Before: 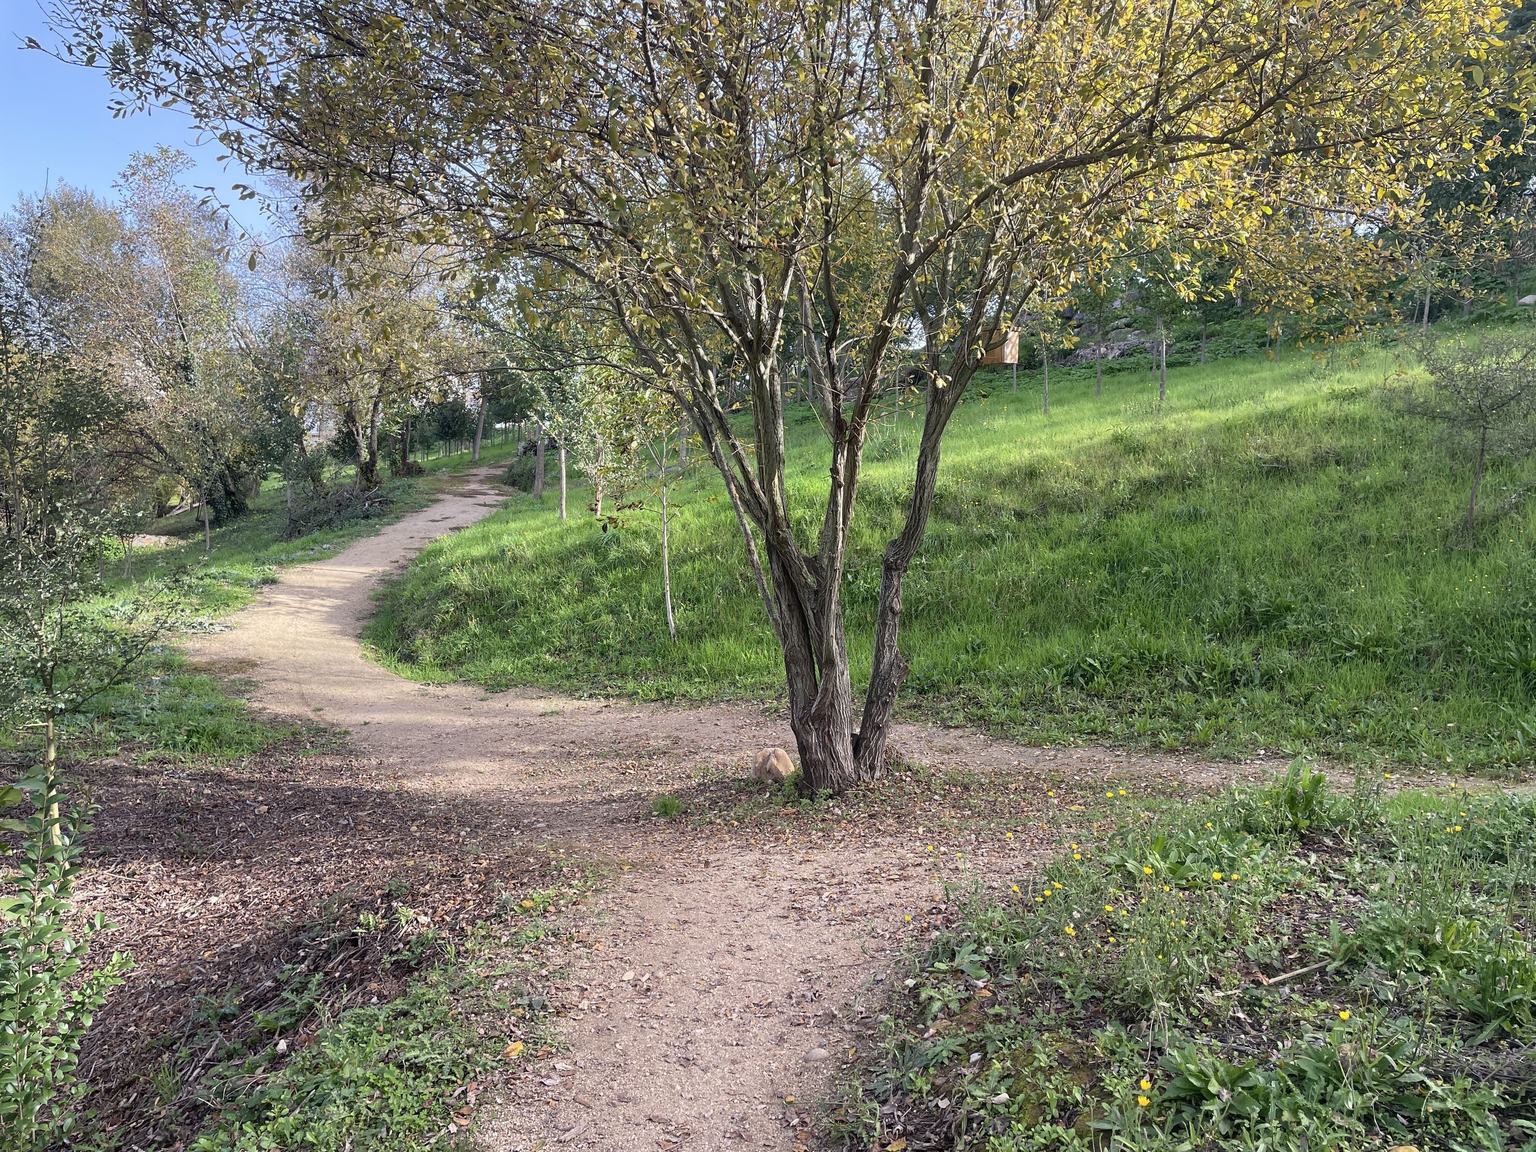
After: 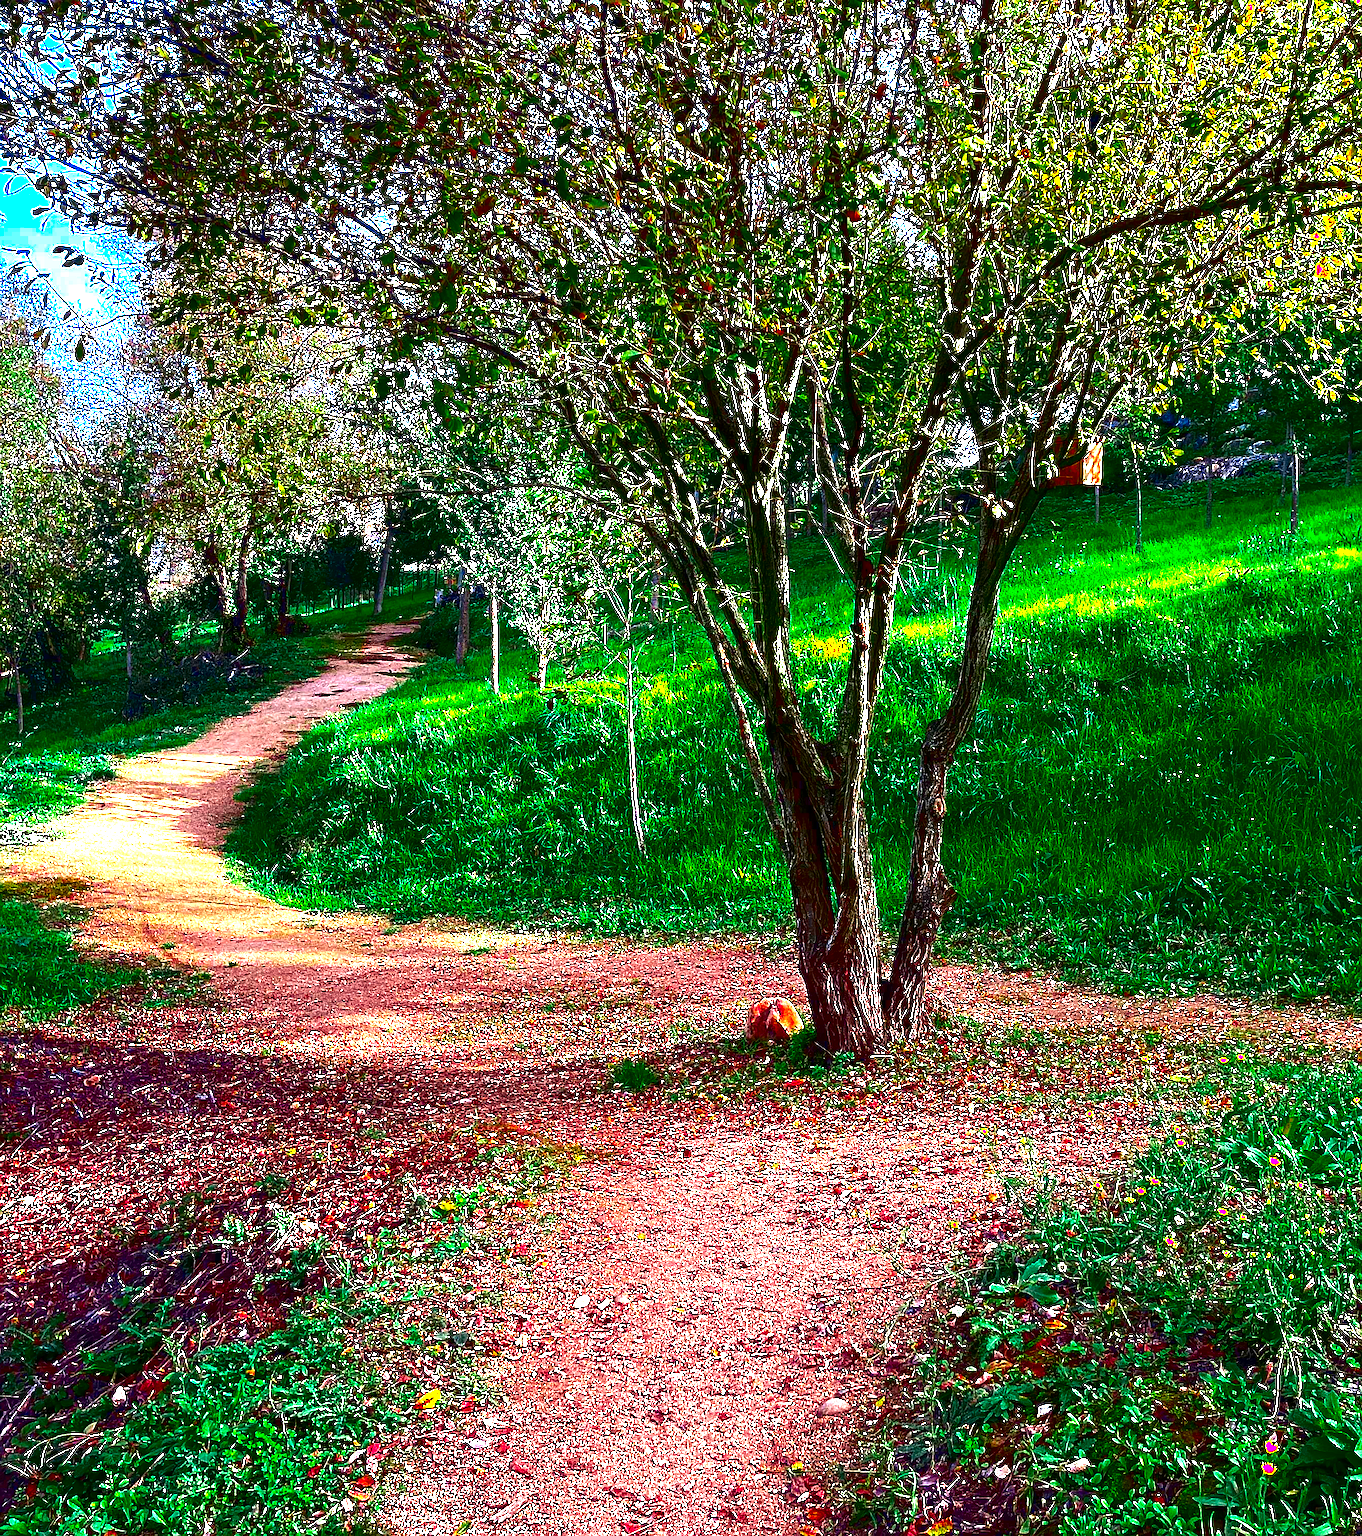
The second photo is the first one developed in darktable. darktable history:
crop and rotate: left 12.534%, right 20.928%
color correction: highlights b* -0.02, saturation 2.13
color zones: curves: ch0 [(0, 0.466) (0.128, 0.466) (0.25, 0.5) (0.375, 0.456) (0.5, 0.5) (0.625, 0.5) (0.737, 0.652) (0.875, 0.5)]; ch1 [(0, 0.603) (0.125, 0.618) (0.261, 0.348) (0.372, 0.353) (0.497, 0.363) (0.611, 0.45) (0.731, 0.427) (0.875, 0.518) (0.998, 0.652)]; ch2 [(0, 0.559) (0.125, 0.451) (0.253, 0.564) (0.37, 0.578) (0.5, 0.466) (0.625, 0.471) (0.731, 0.471) (0.88, 0.485)]
contrast brightness saturation: brightness -0.994, saturation 0.984
exposure: exposure 0.949 EV, compensate highlight preservation false
sharpen: on, module defaults
